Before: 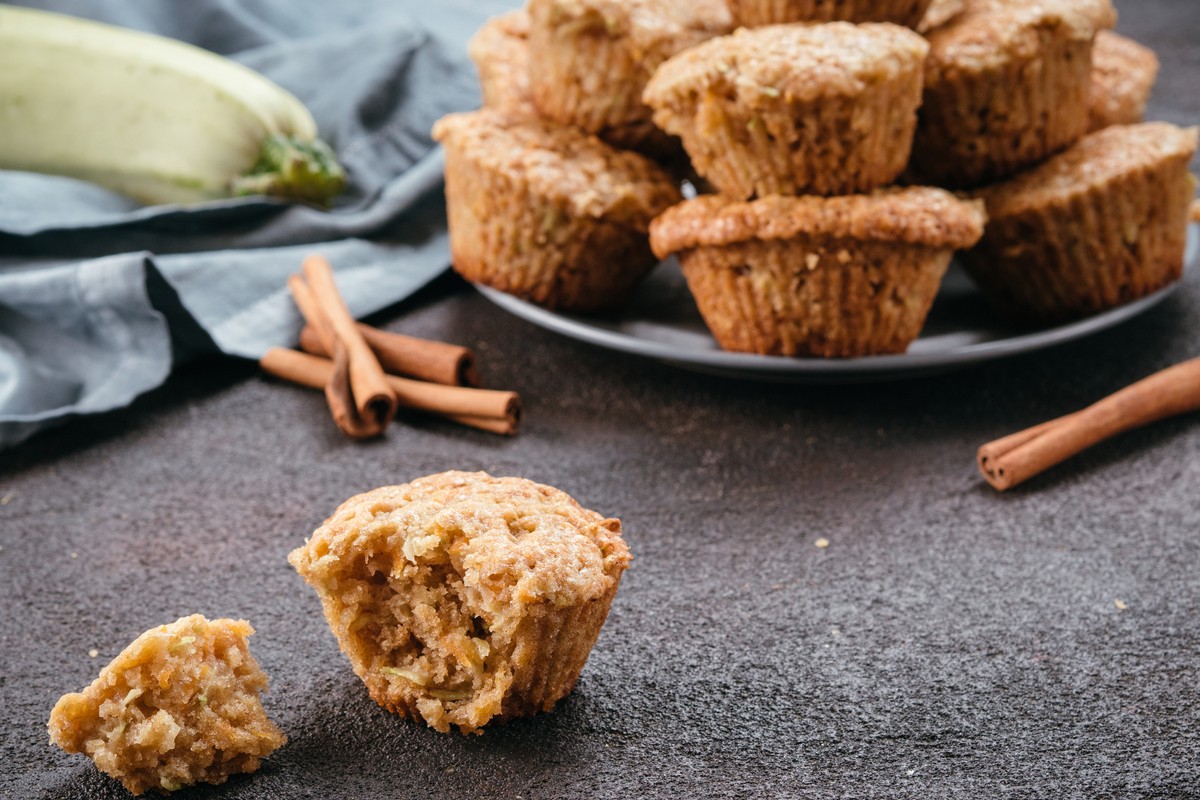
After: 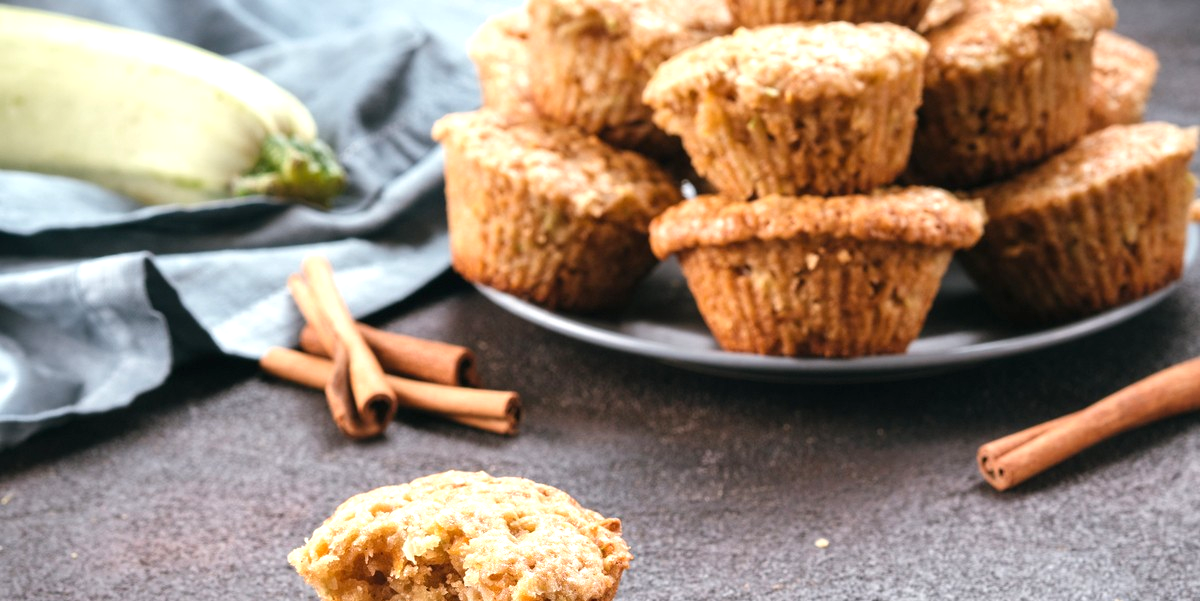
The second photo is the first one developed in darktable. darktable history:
crop: bottom 24.755%
exposure: black level correction 0, exposure 0.693 EV, compensate highlight preservation false
